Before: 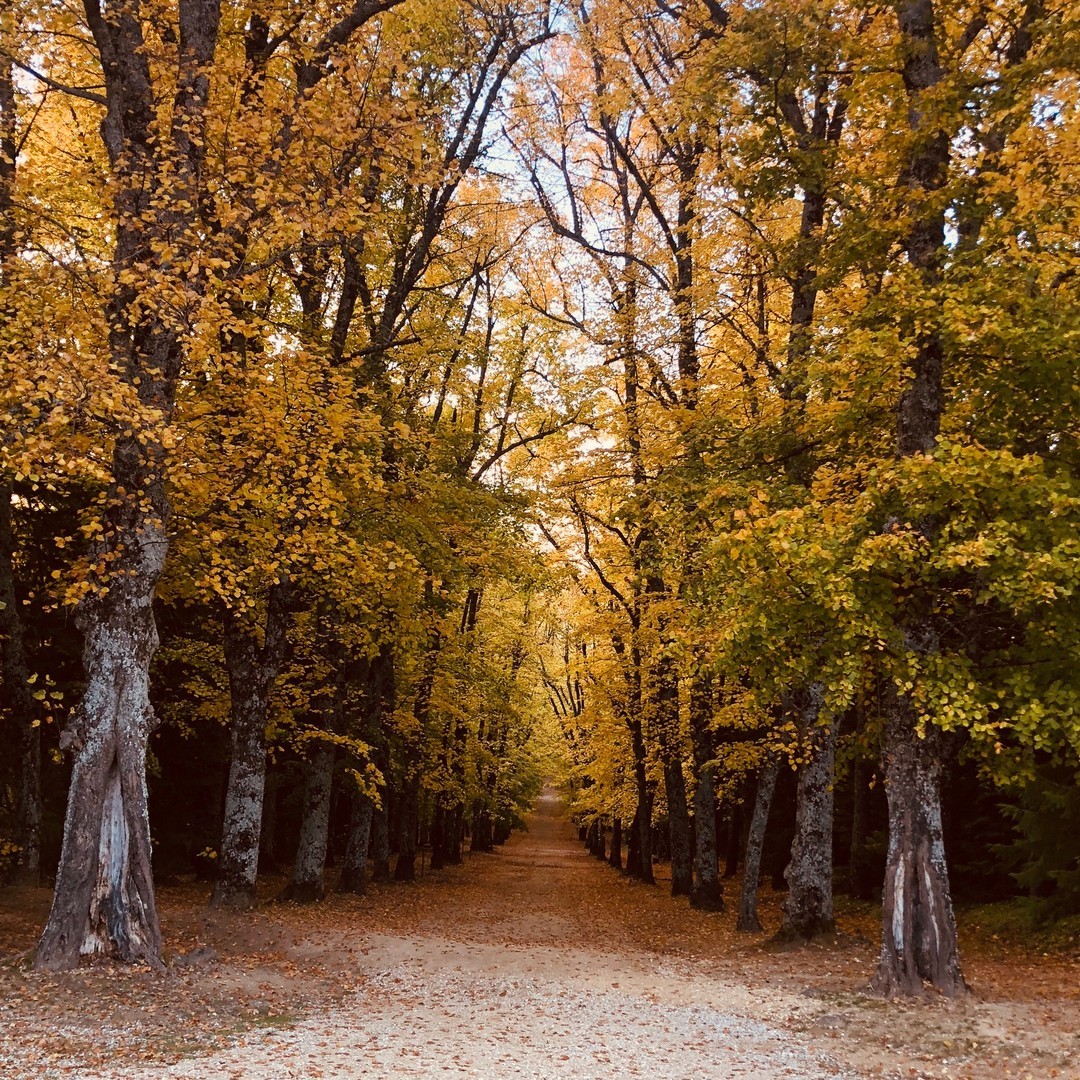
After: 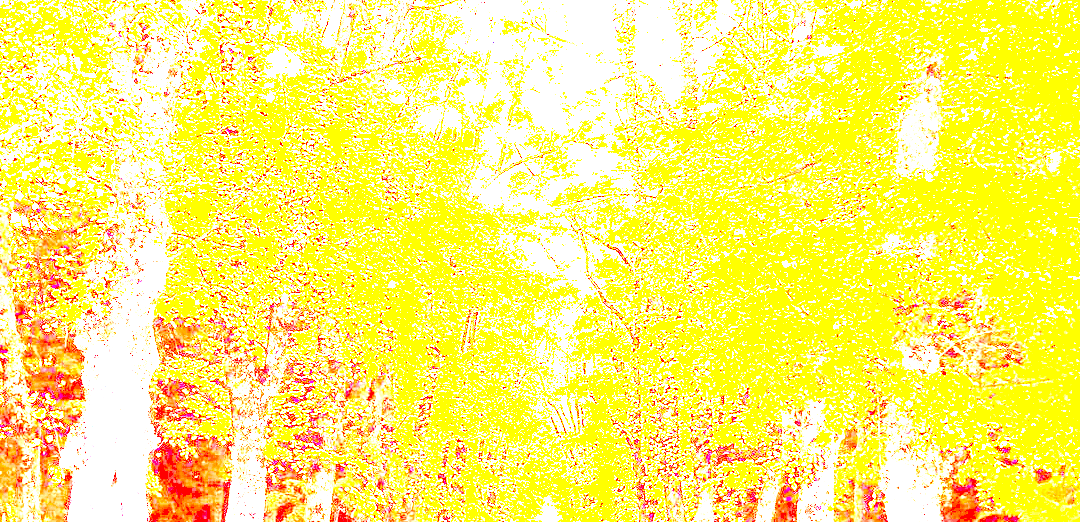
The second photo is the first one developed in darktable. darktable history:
exposure: exposure 8 EV, compensate highlight preservation false
crop and rotate: top 26.056%, bottom 25.543%
contrast brightness saturation: brightness -0.02, saturation 0.35
